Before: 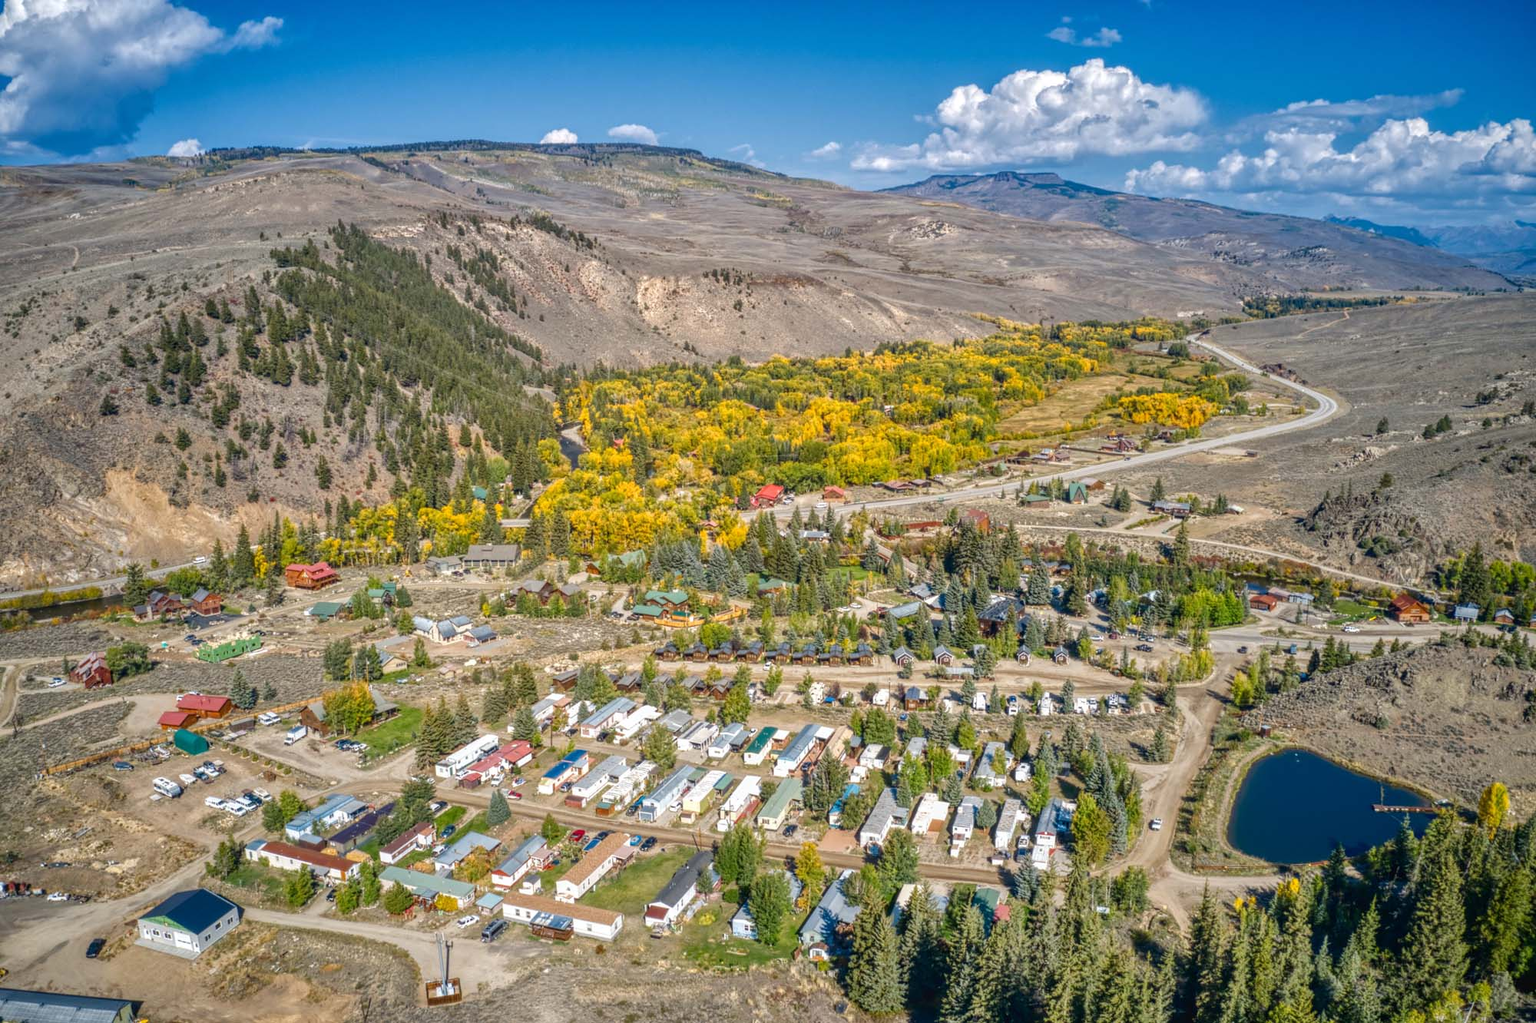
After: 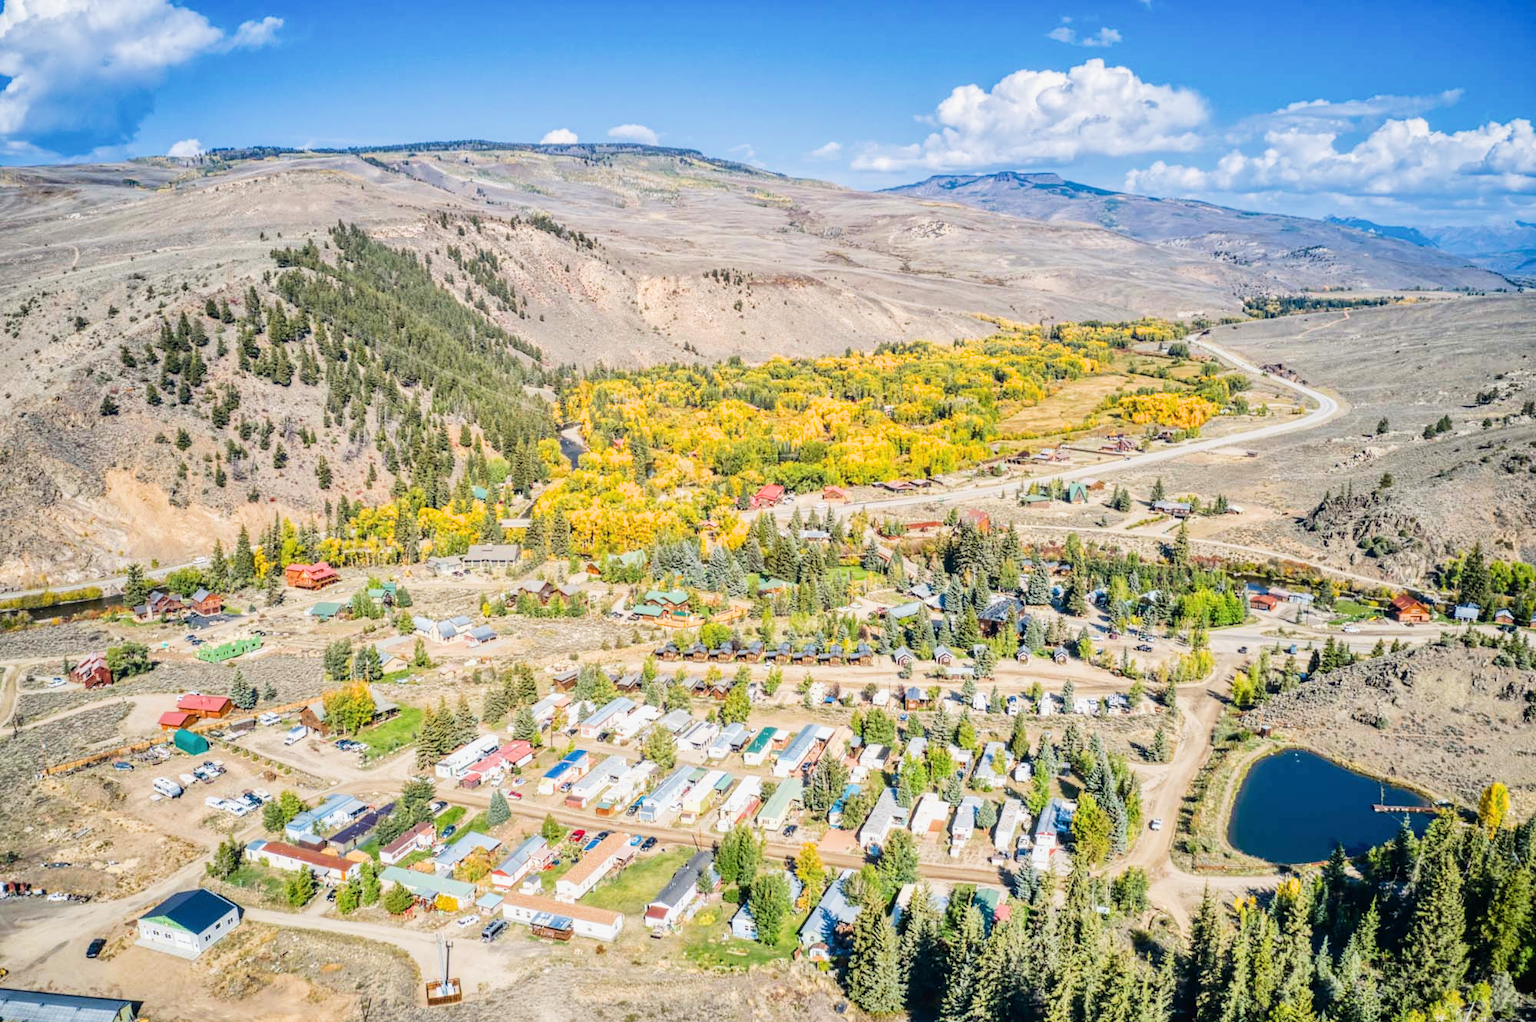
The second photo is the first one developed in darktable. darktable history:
exposure: black level correction 0, exposure 1 EV, compensate exposure bias true, compensate highlight preservation false
filmic rgb: black relative exposure -7.5 EV, white relative exposure 5 EV, hardness 3.31, contrast 1.3, contrast in shadows safe
